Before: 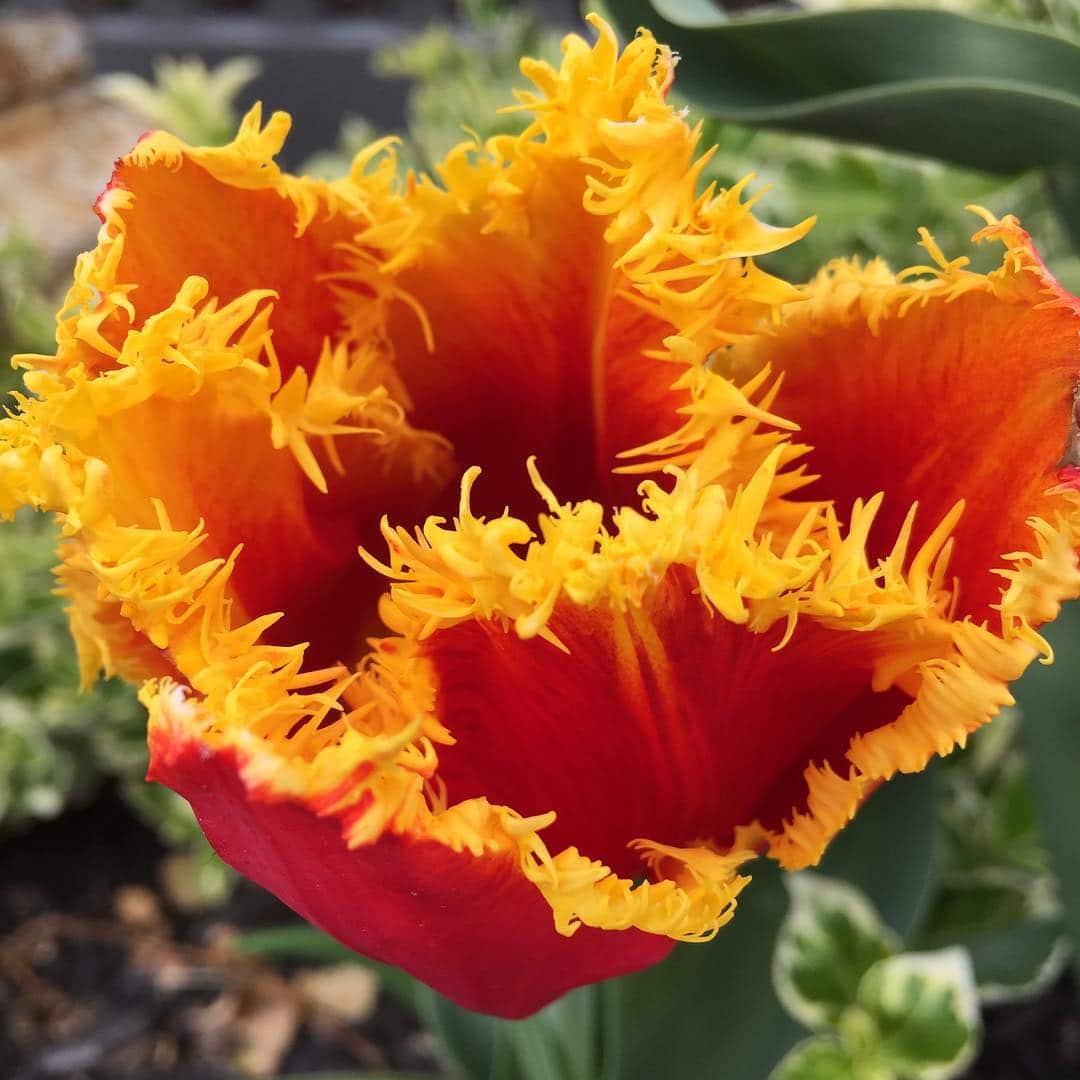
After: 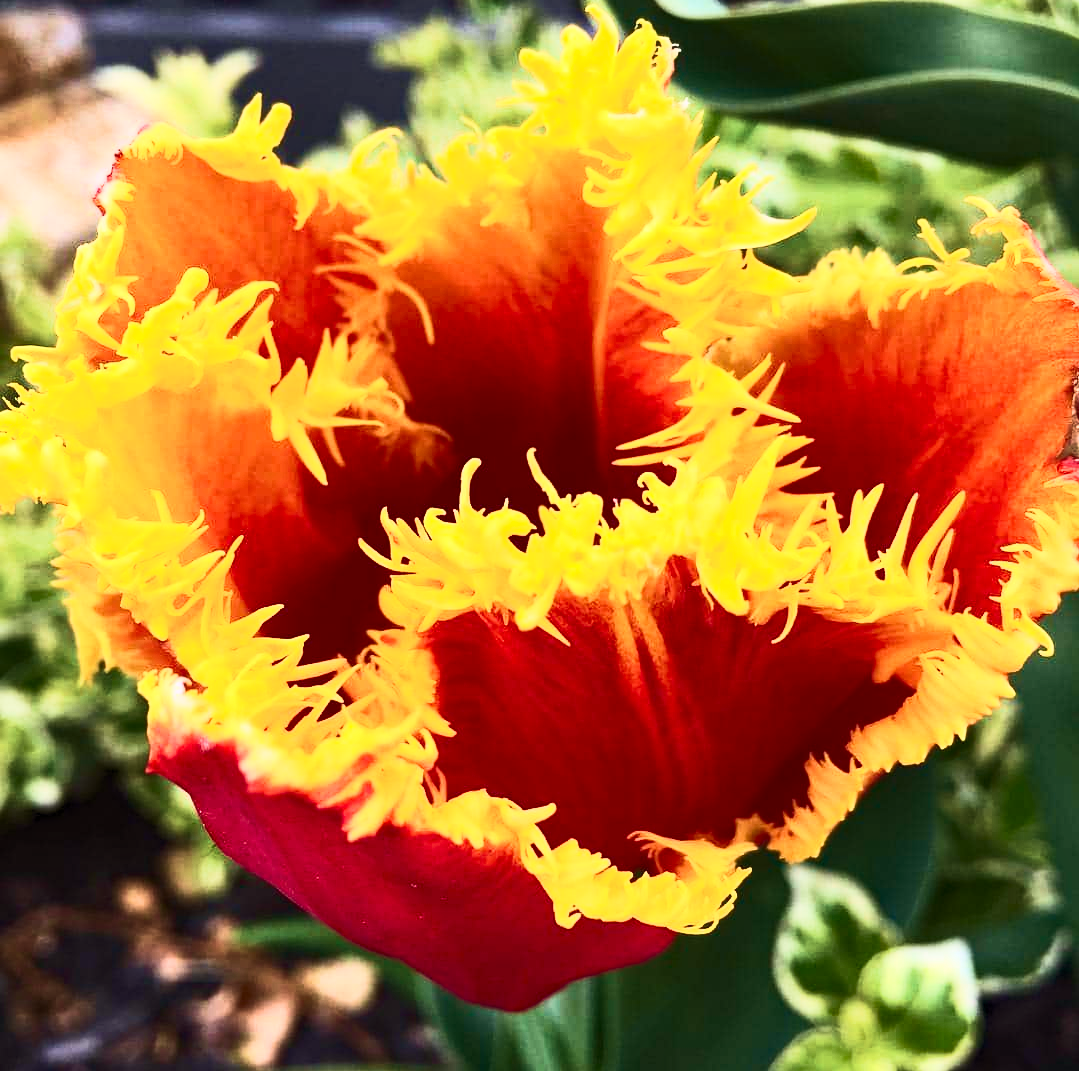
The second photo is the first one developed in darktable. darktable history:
crop: top 0.772%, right 0.004%
haze removal: adaptive false
contrast brightness saturation: contrast 0.62, brightness 0.324, saturation 0.143
velvia: strength 50.27%
